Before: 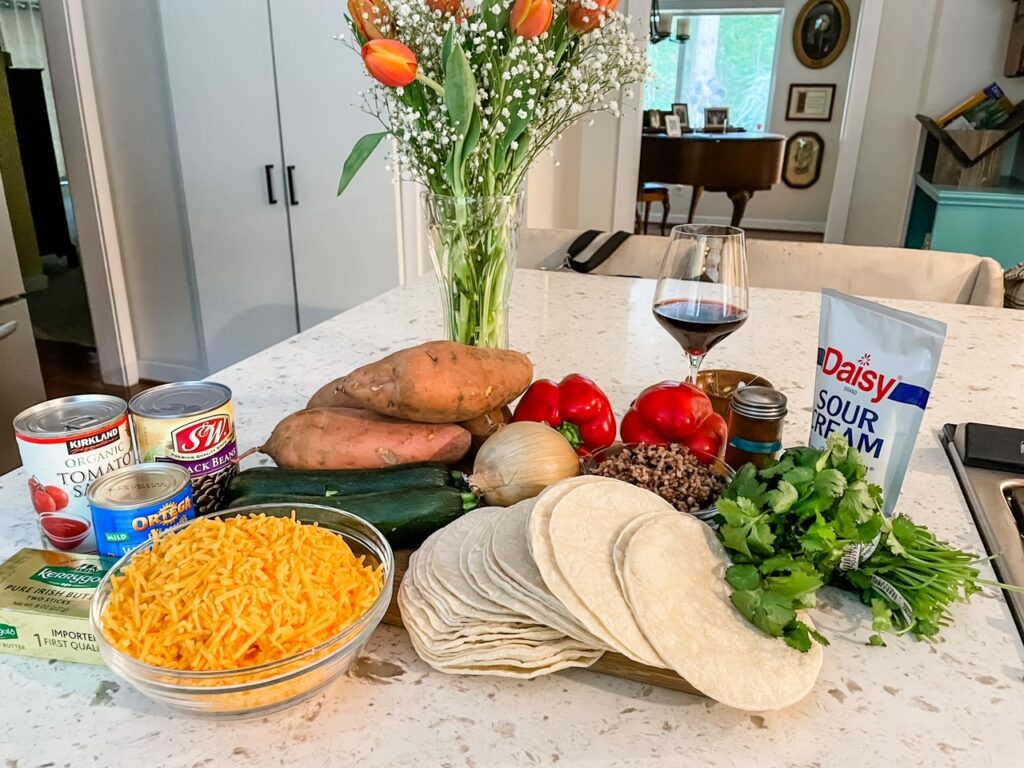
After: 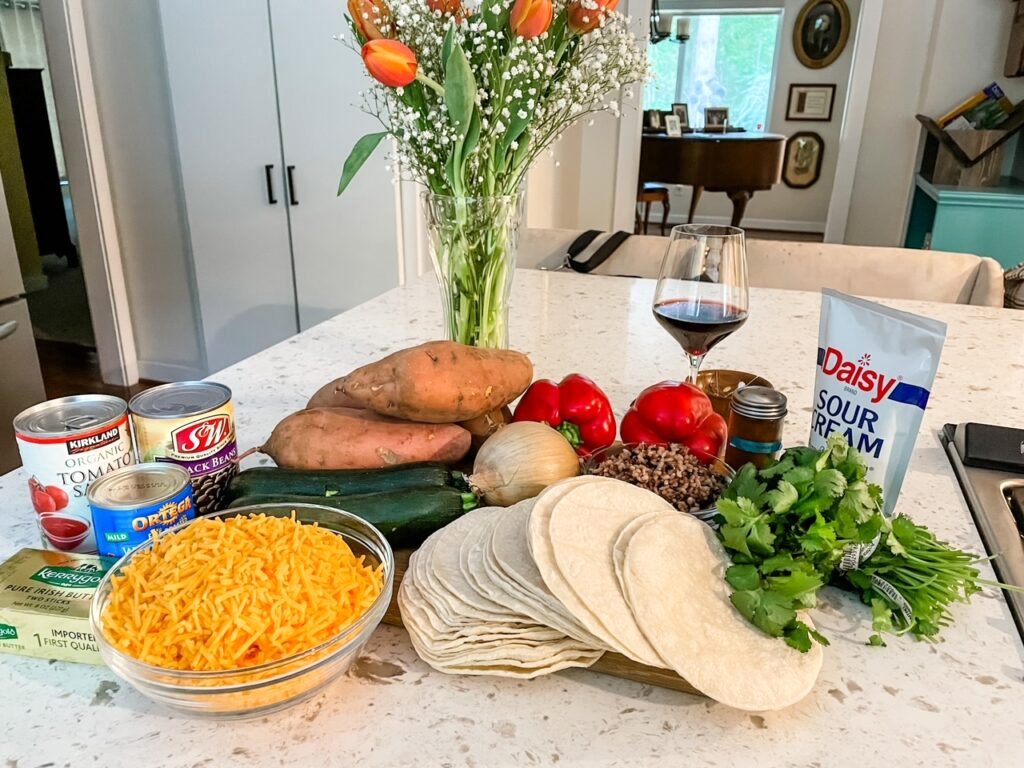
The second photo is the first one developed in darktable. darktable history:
exposure: exposure 0.074 EV, compensate highlight preservation false
